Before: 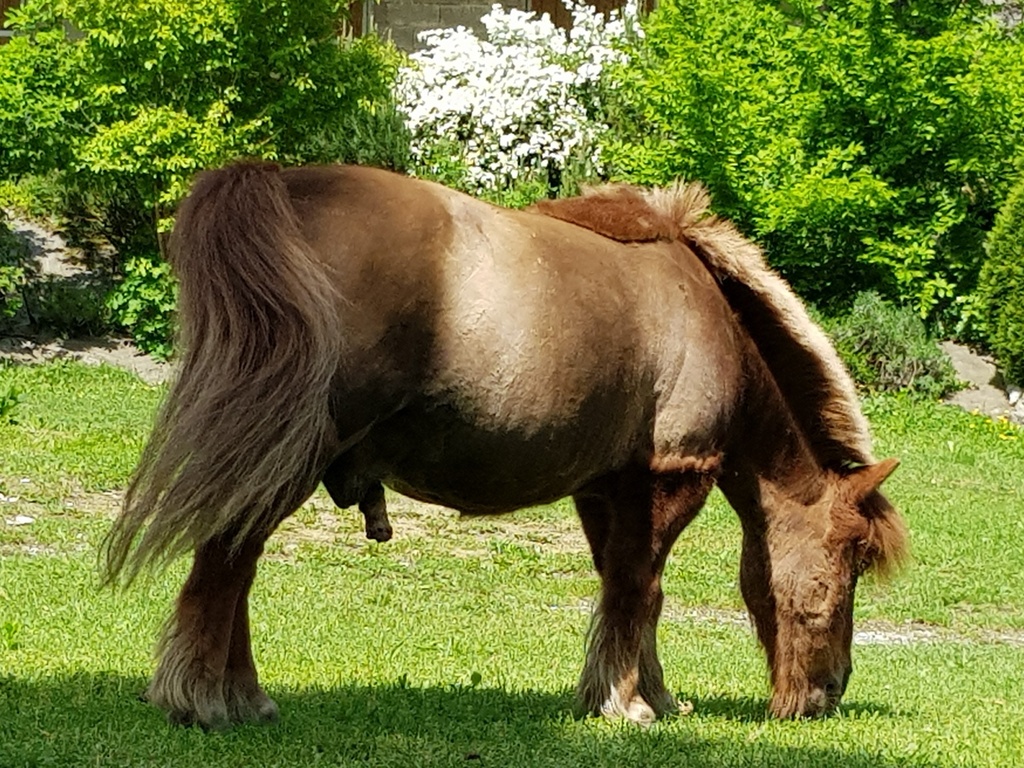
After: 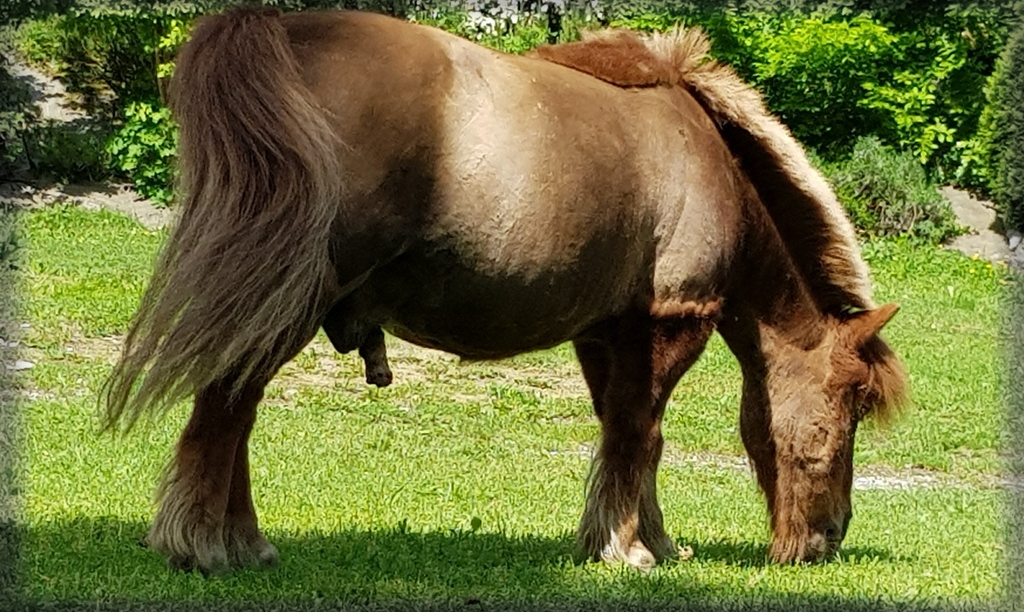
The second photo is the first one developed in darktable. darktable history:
crop and rotate: top 20.201%
vignetting: fall-off start 93.41%, fall-off radius 5.26%, automatic ratio true, width/height ratio 1.33, shape 0.047
